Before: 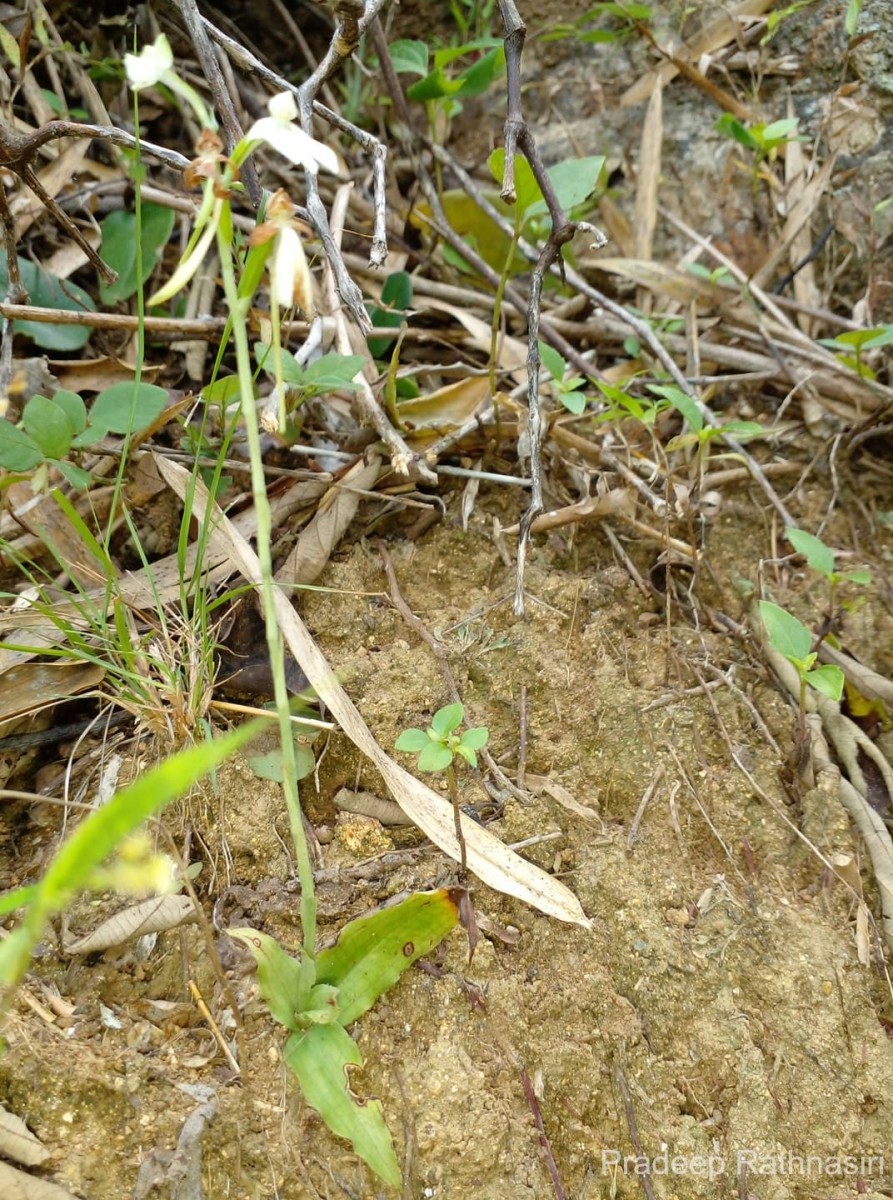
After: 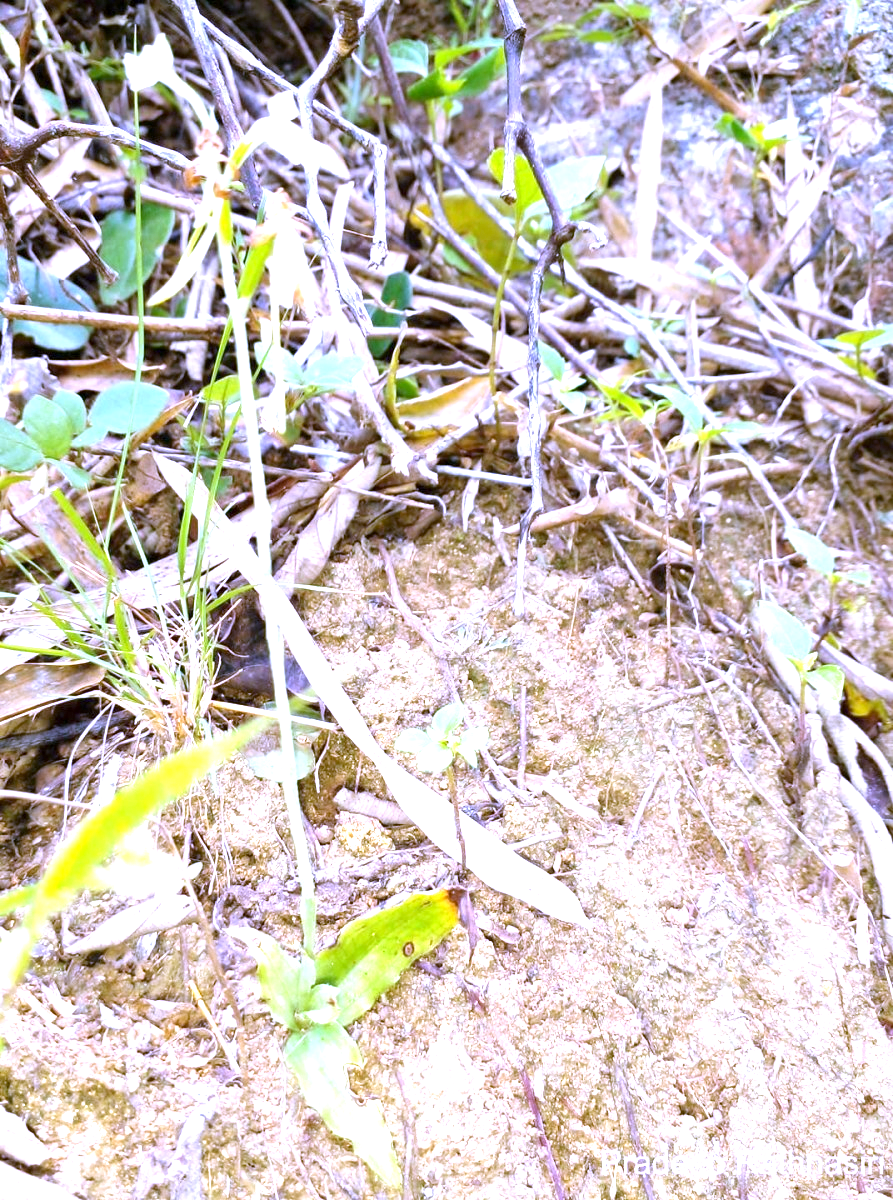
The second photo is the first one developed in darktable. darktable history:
white balance: red 0.98, blue 1.61
exposure: black level correction 0.001, exposure 1.398 EV, compensate exposure bias true, compensate highlight preservation false
